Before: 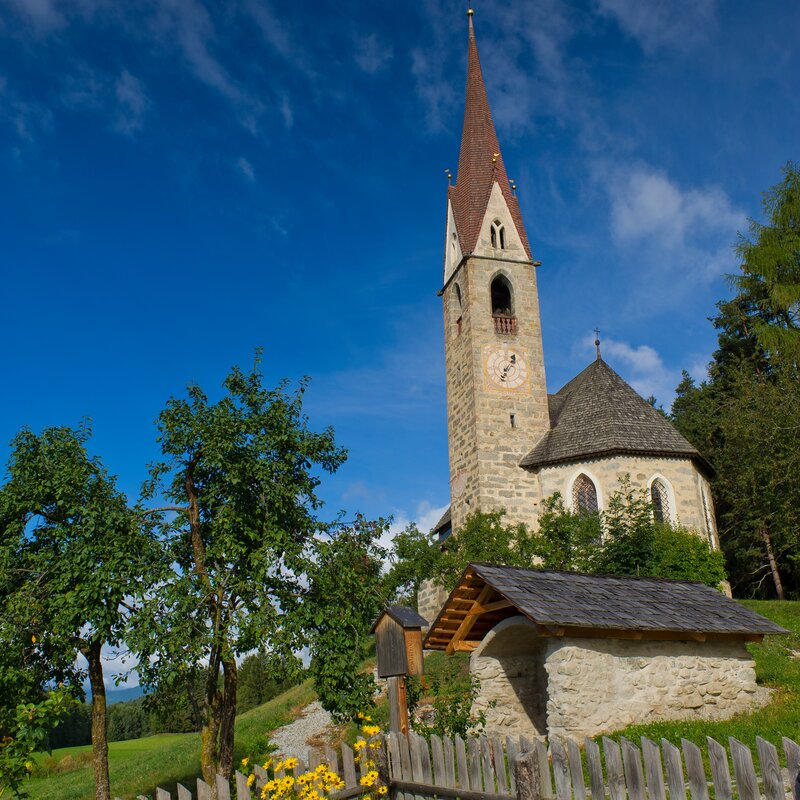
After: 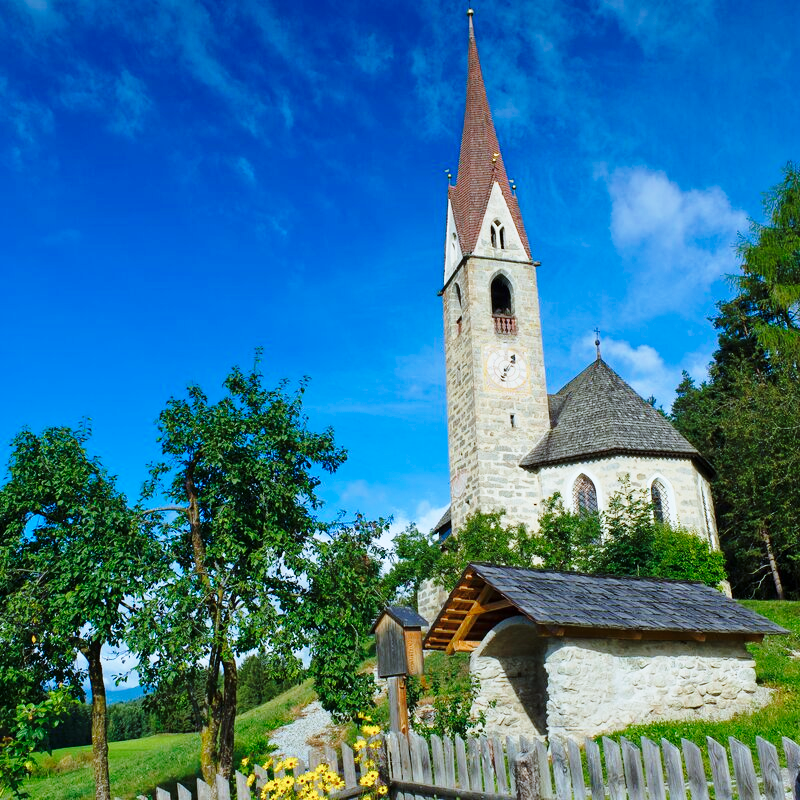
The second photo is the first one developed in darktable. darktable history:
color calibration: gray › normalize channels true, x 0.383, y 0.372, temperature 3903.94 K, gamut compression 0.018
base curve: curves: ch0 [(0, 0) (0.028, 0.03) (0.121, 0.232) (0.46, 0.748) (0.859, 0.968) (1, 1)], preserve colors none
